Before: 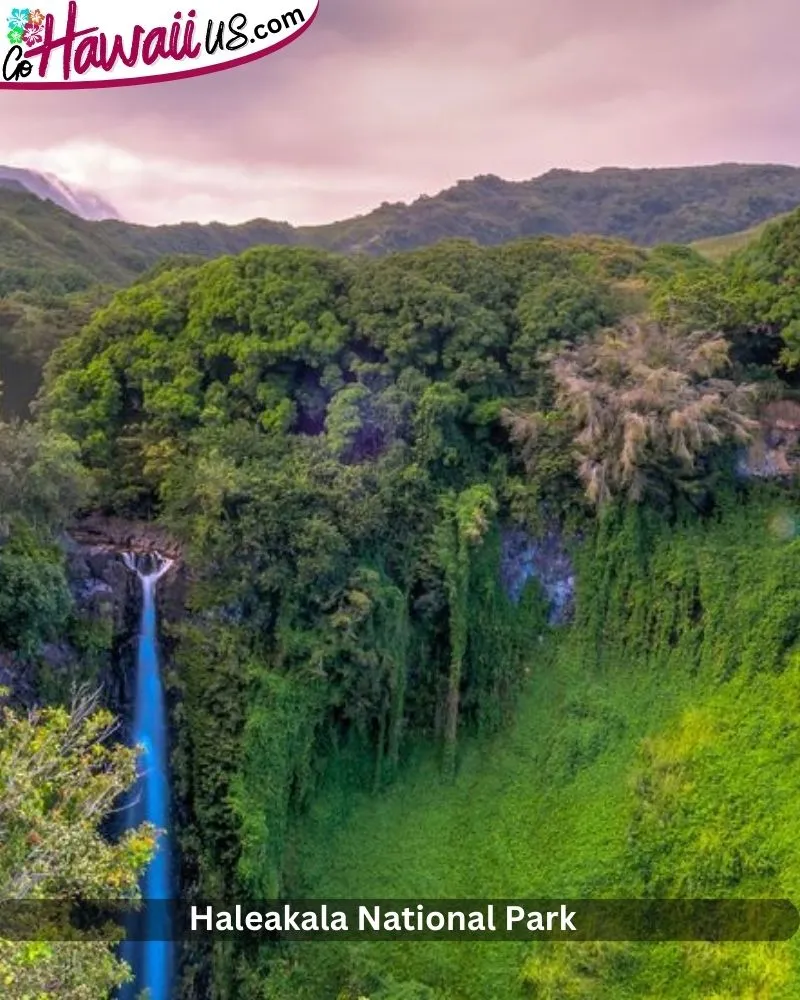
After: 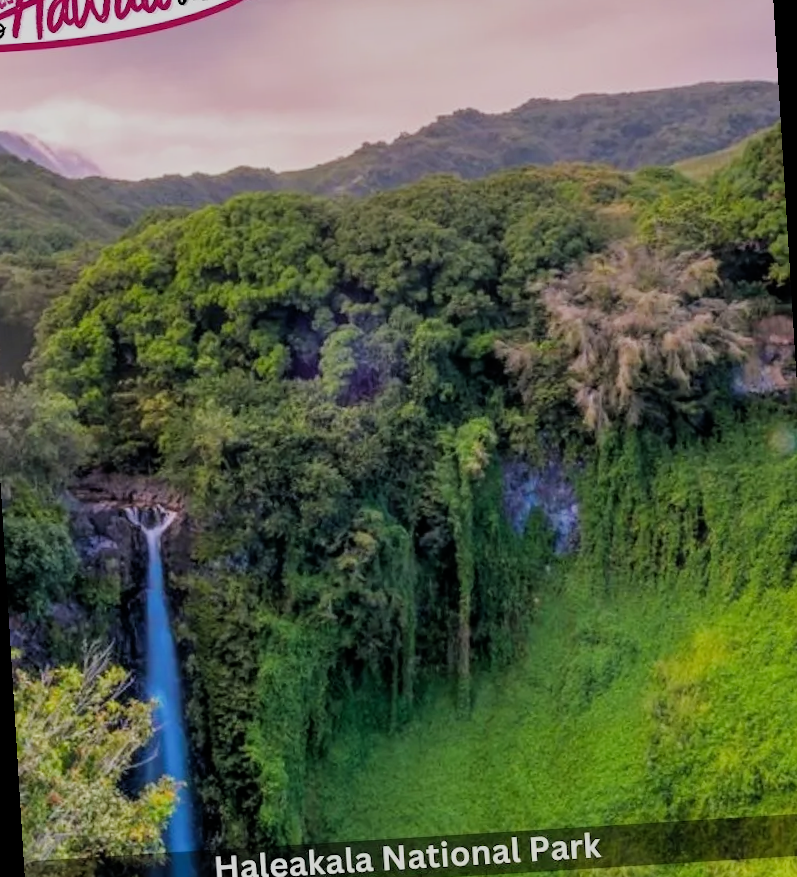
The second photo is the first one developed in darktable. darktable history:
filmic rgb: black relative exposure -7.65 EV, white relative exposure 4.56 EV, hardness 3.61
rotate and perspective: rotation -3.52°, crop left 0.036, crop right 0.964, crop top 0.081, crop bottom 0.919
